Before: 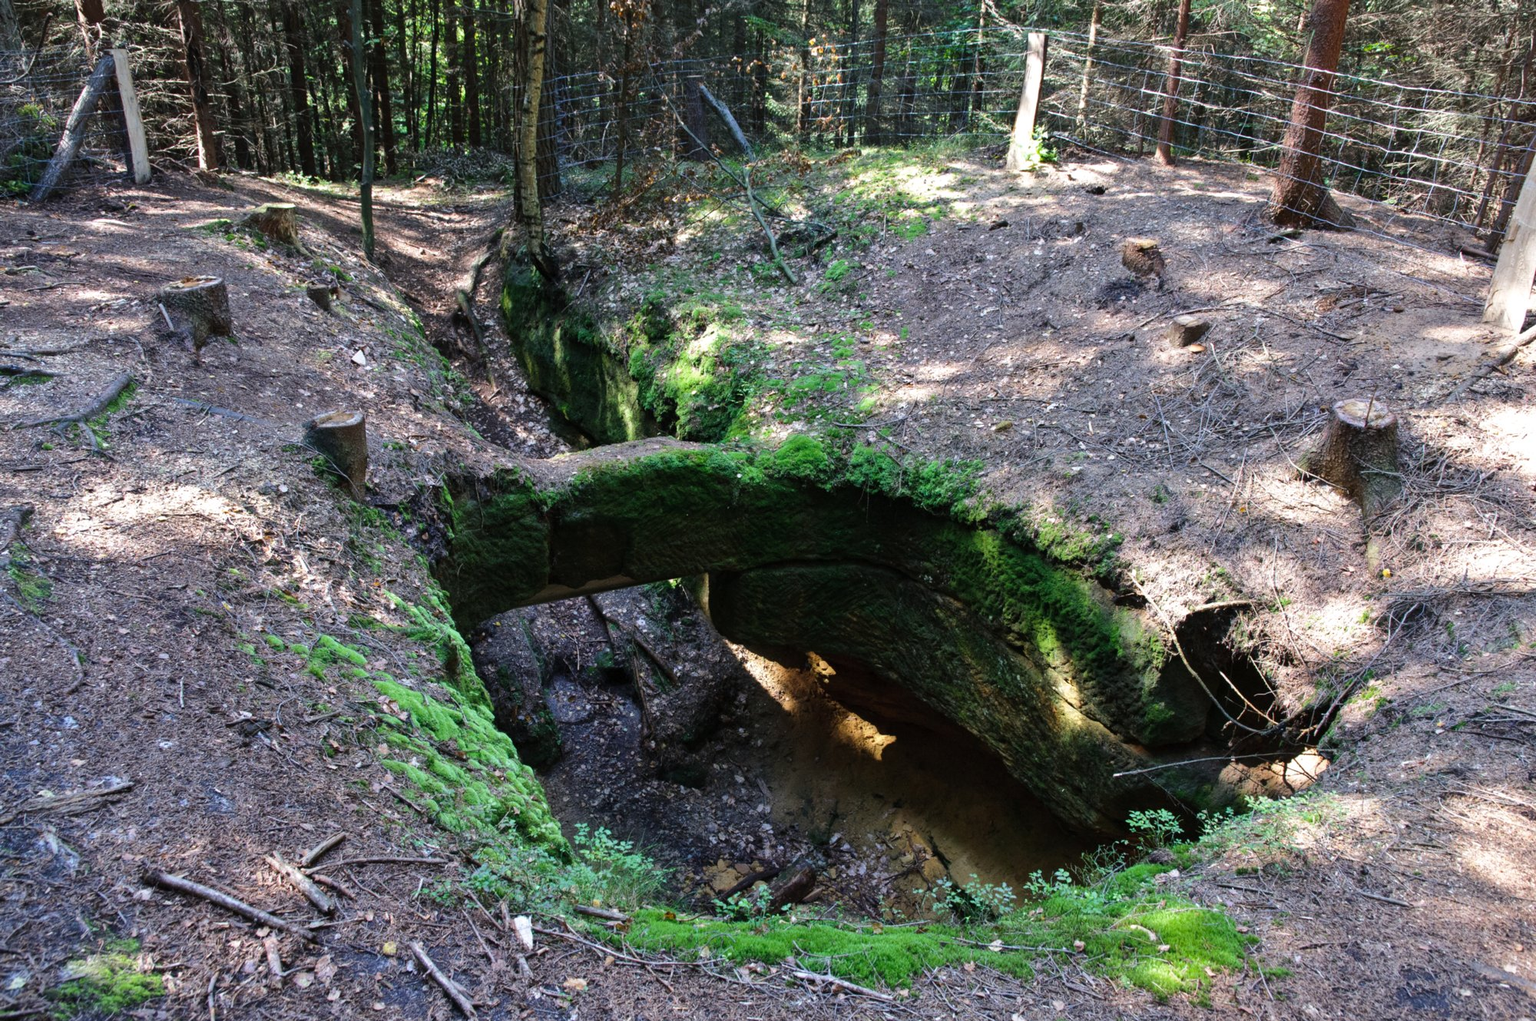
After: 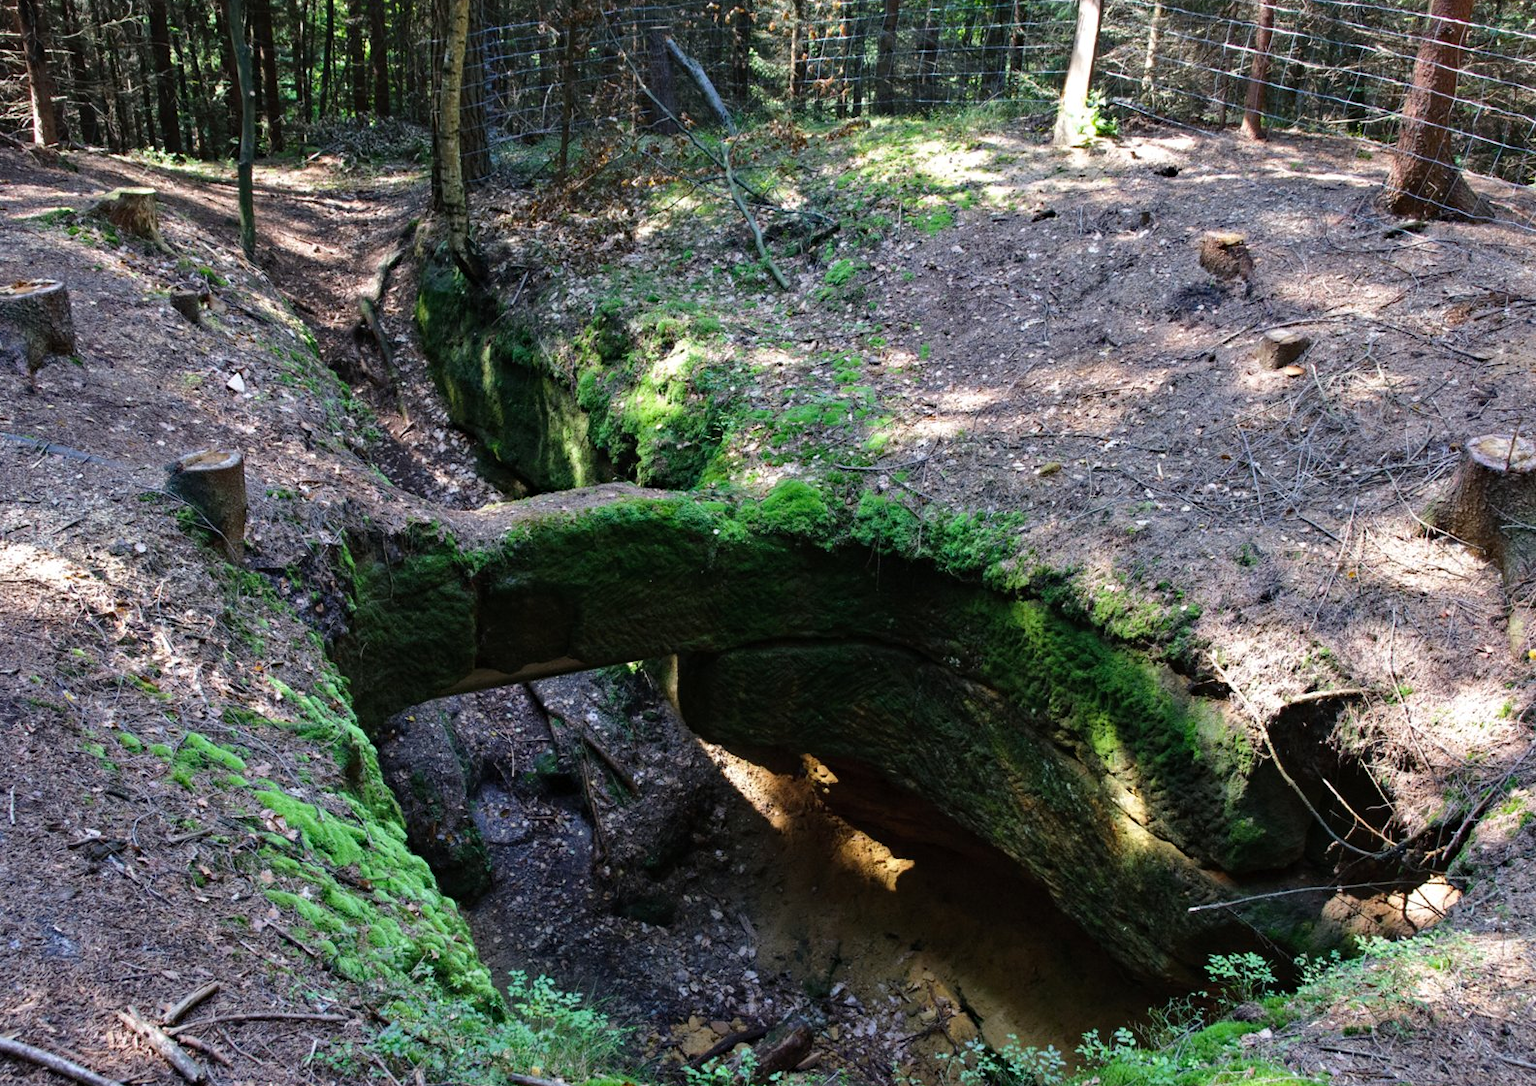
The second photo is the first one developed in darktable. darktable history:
crop: left 11.225%, top 5.381%, right 9.565%, bottom 10.314%
haze removal: compatibility mode true, adaptive false
